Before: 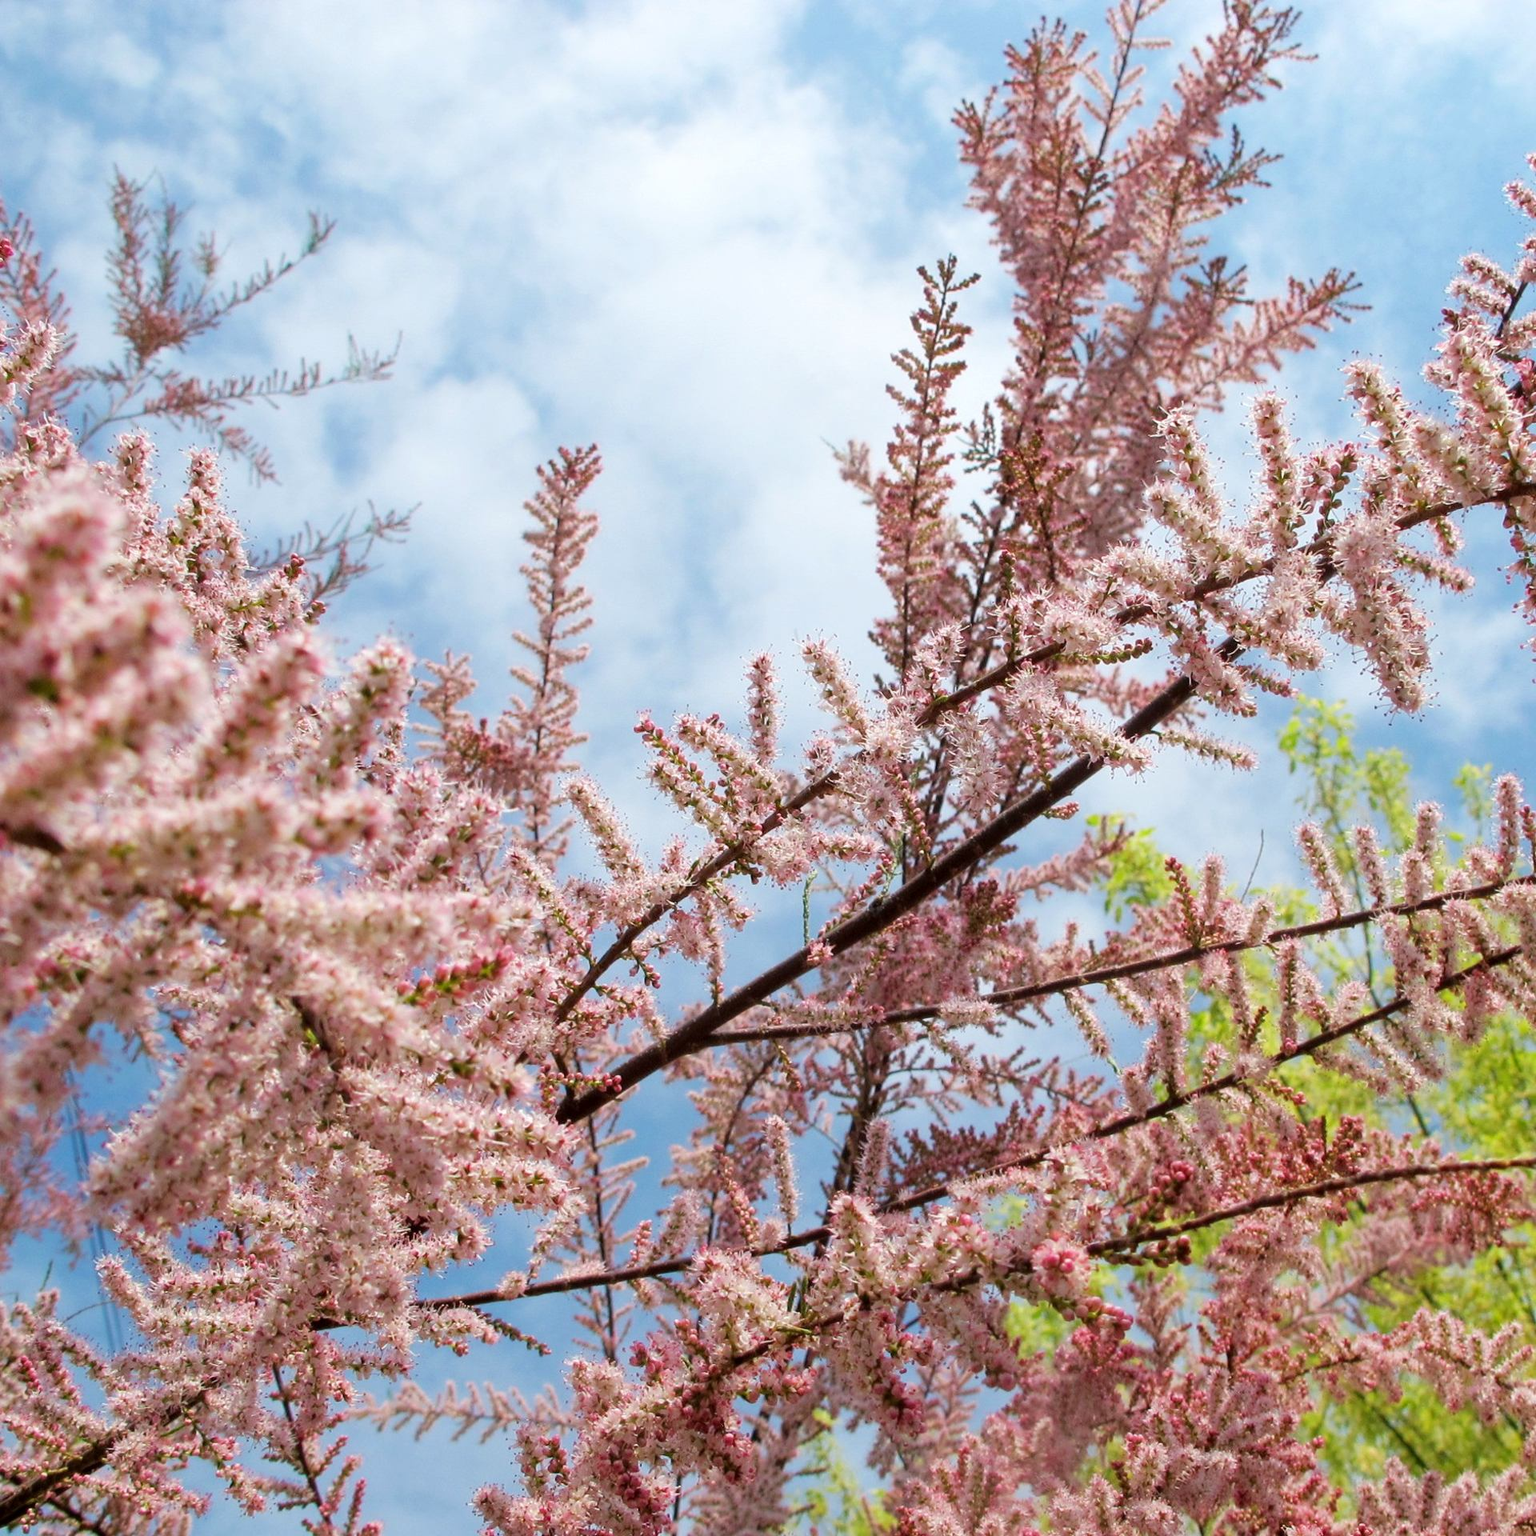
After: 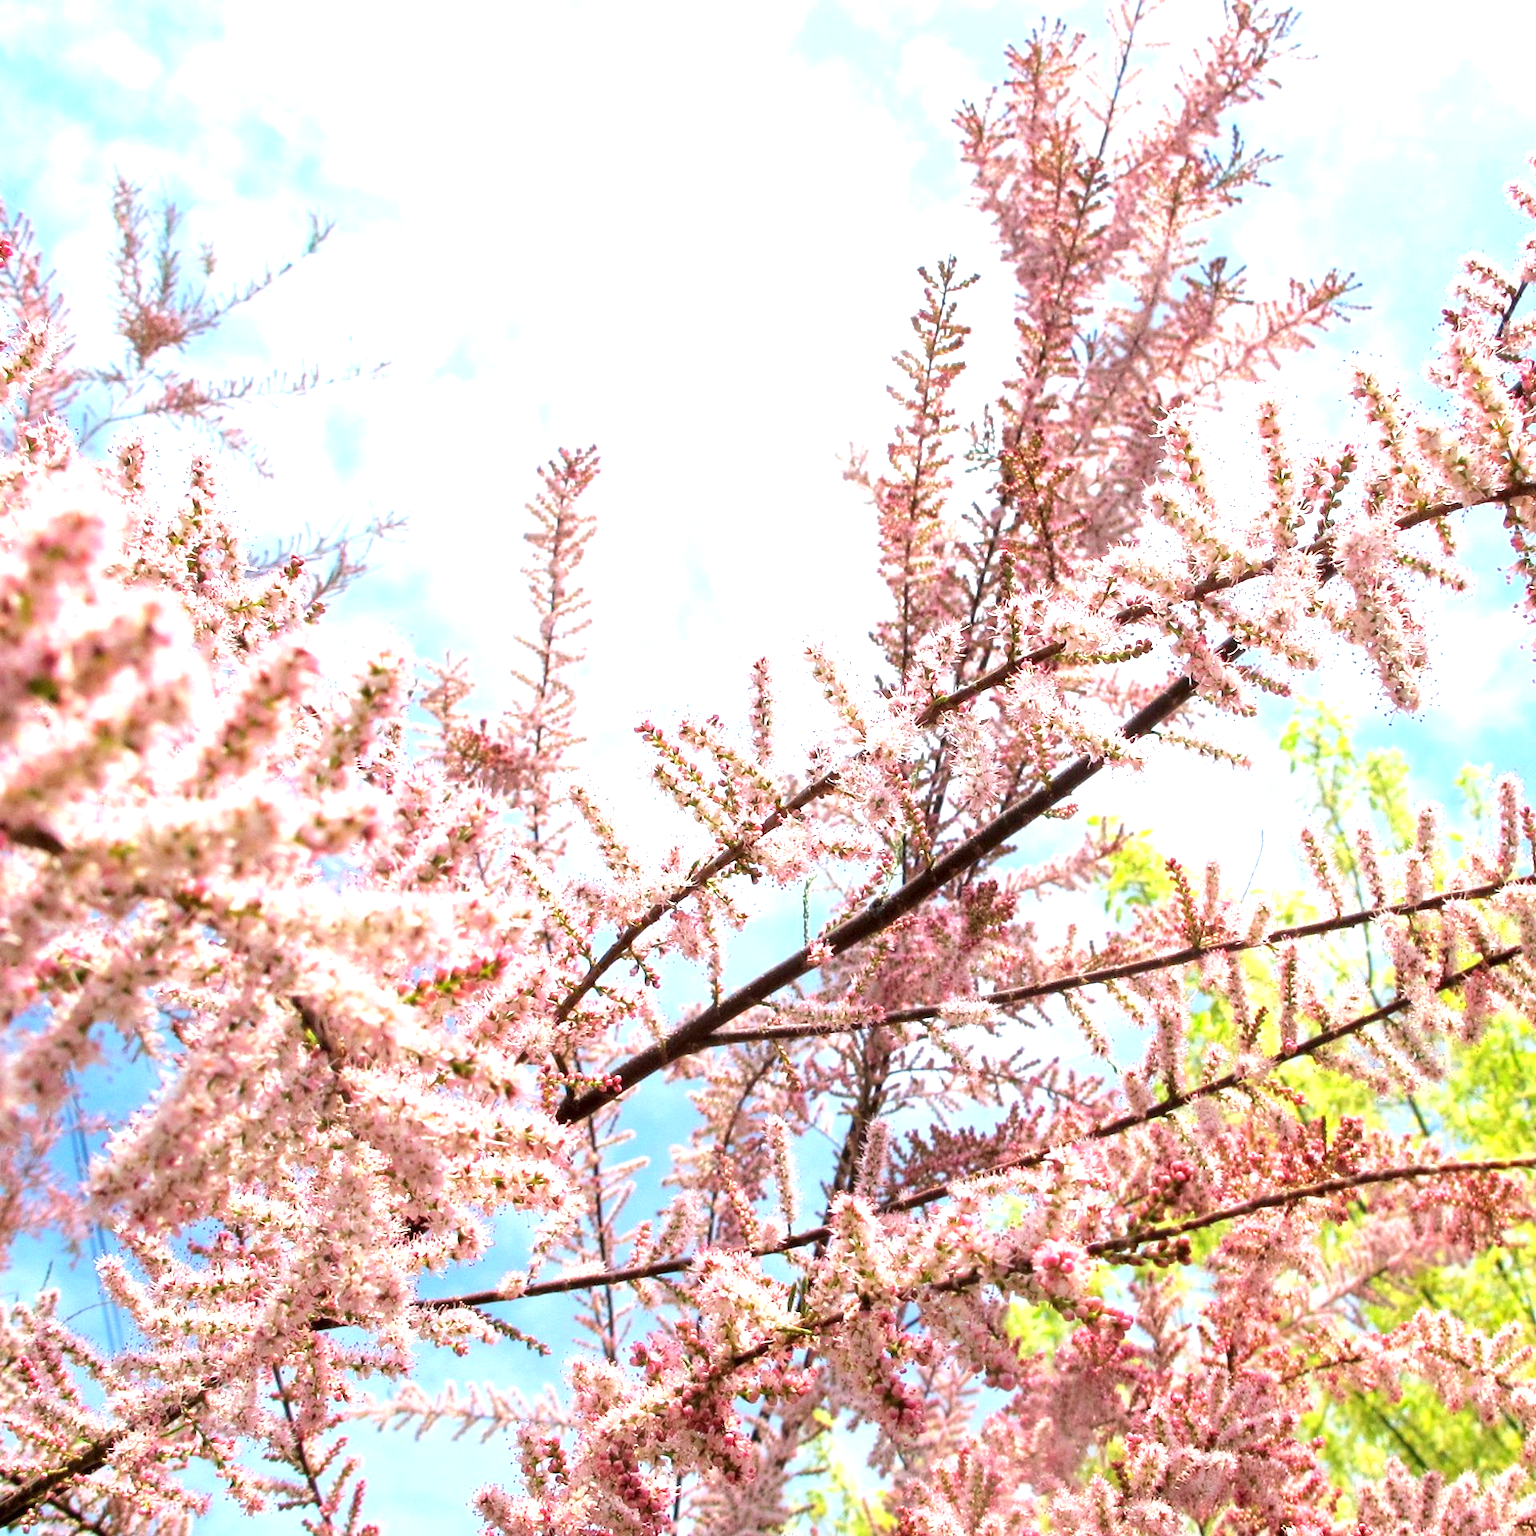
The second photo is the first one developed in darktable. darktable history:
exposure: exposure 1.15 EV, compensate highlight preservation false
